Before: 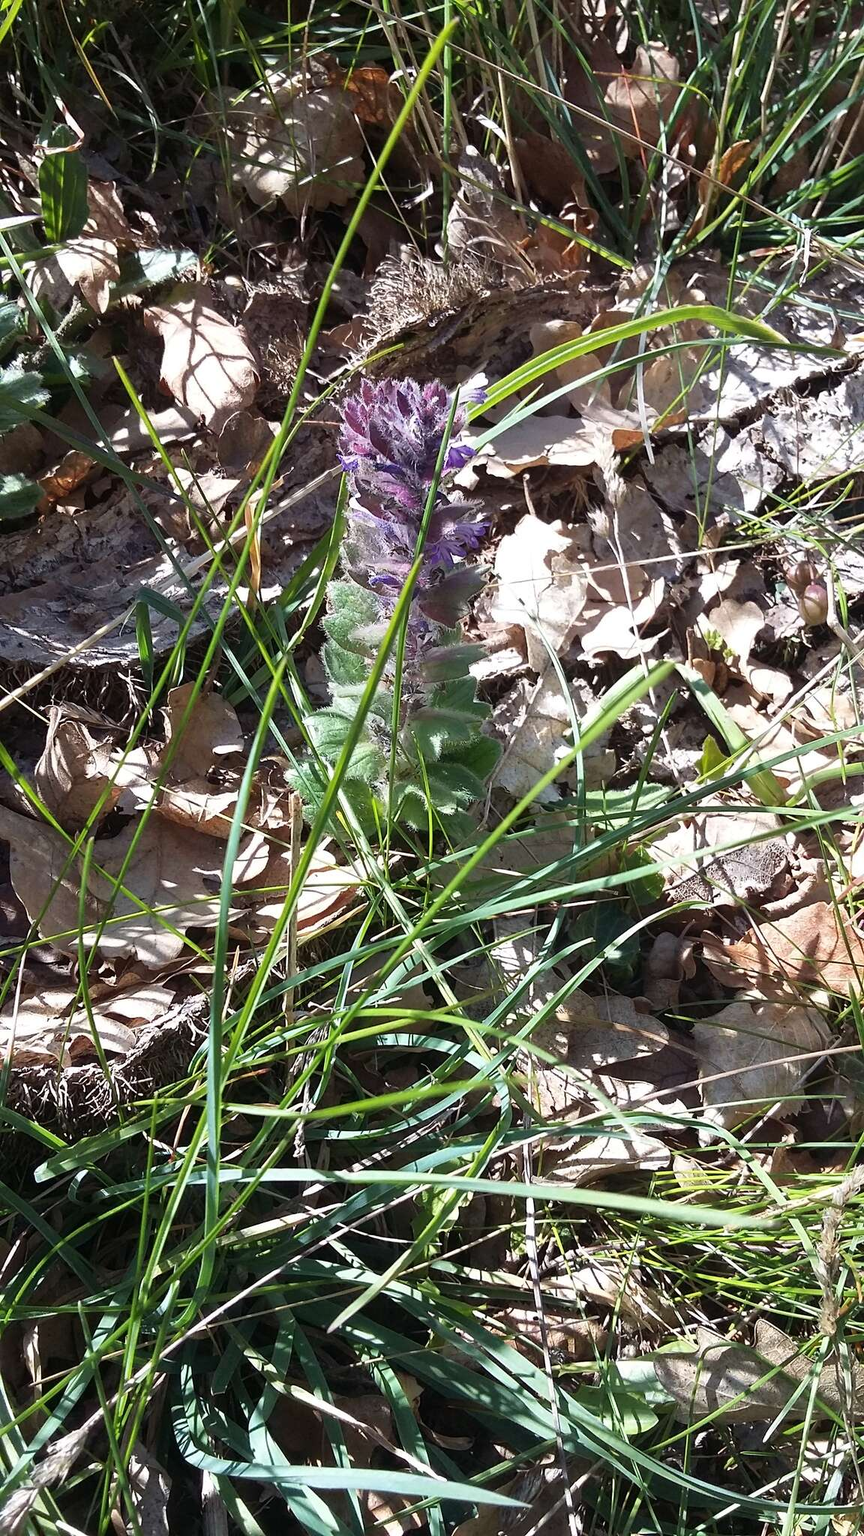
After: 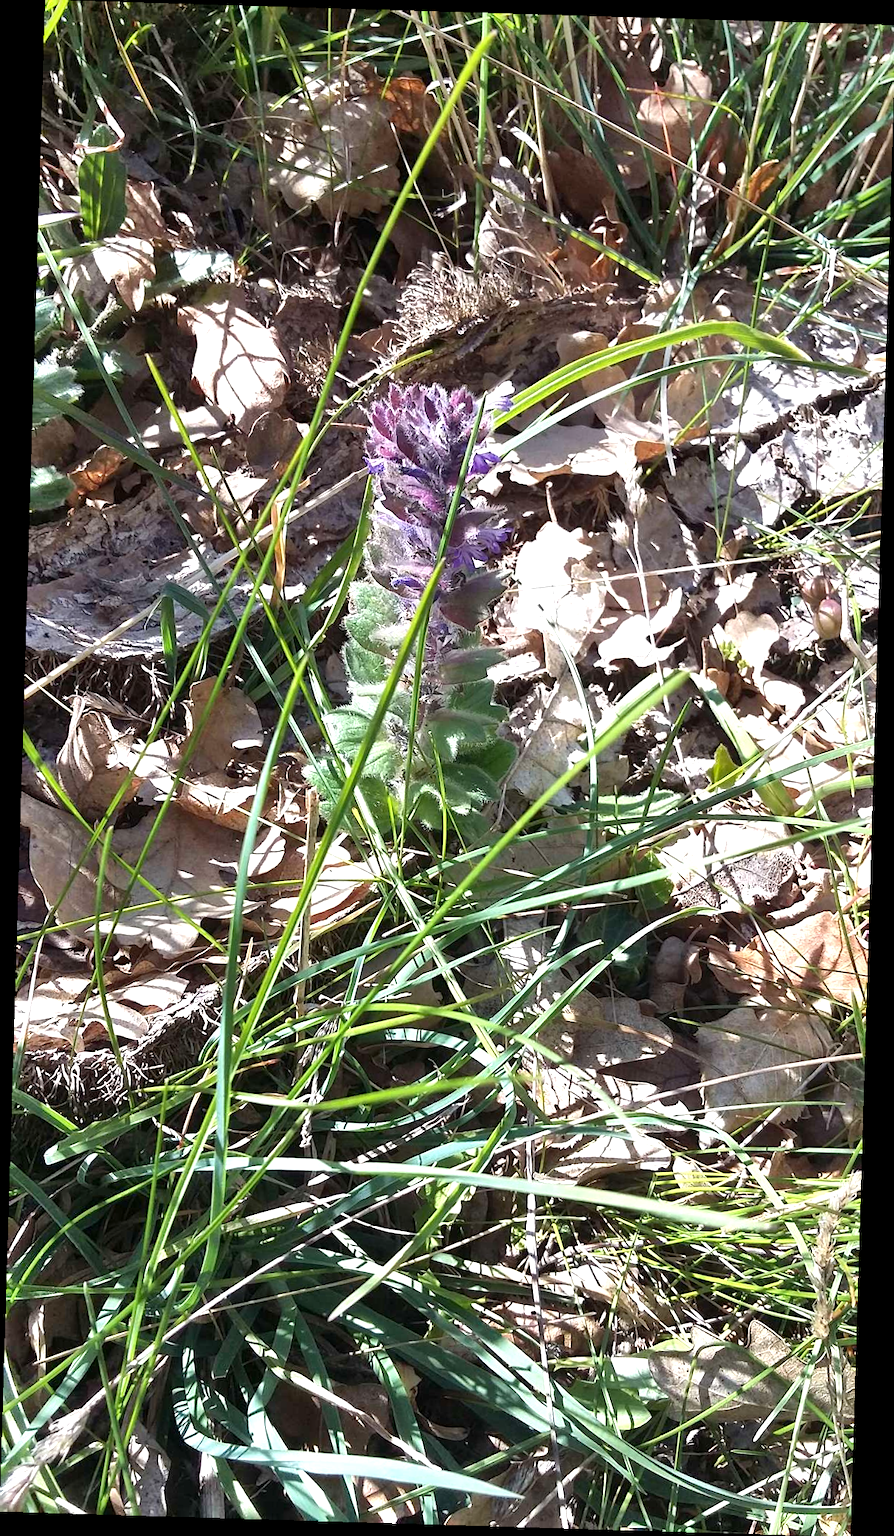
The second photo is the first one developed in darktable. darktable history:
exposure: black level correction 0.001, exposure 0.5 EV, compensate exposure bias true, compensate highlight preservation false
shadows and highlights: shadows 52.42, soften with gaussian
rotate and perspective: rotation 1.72°, automatic cropping off
